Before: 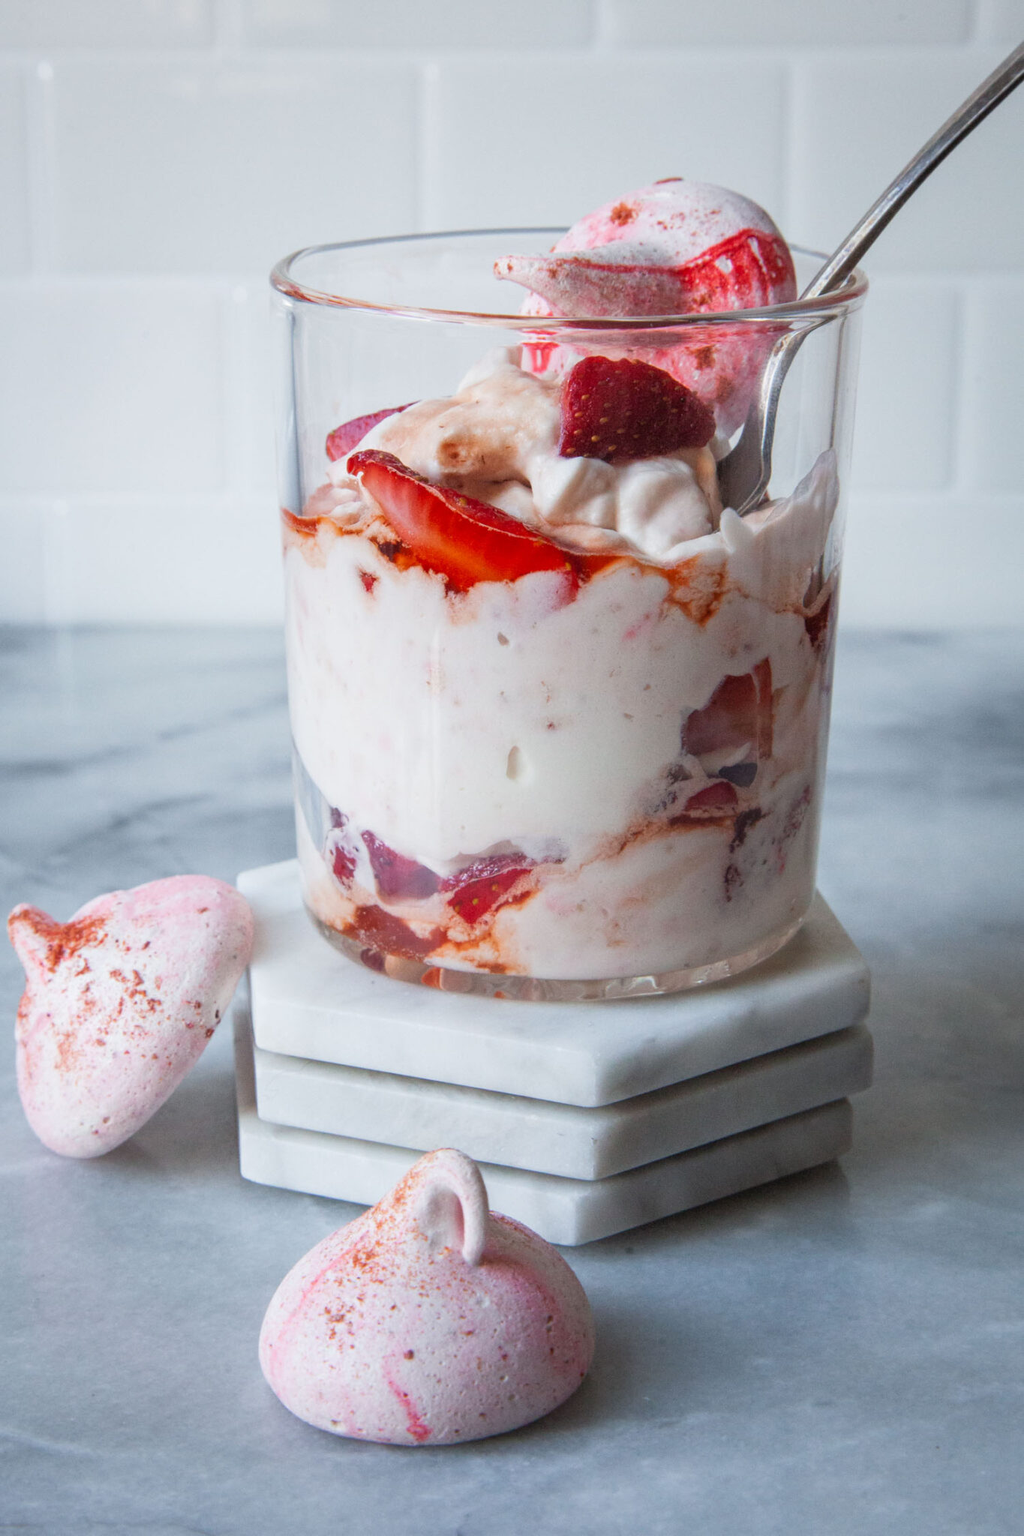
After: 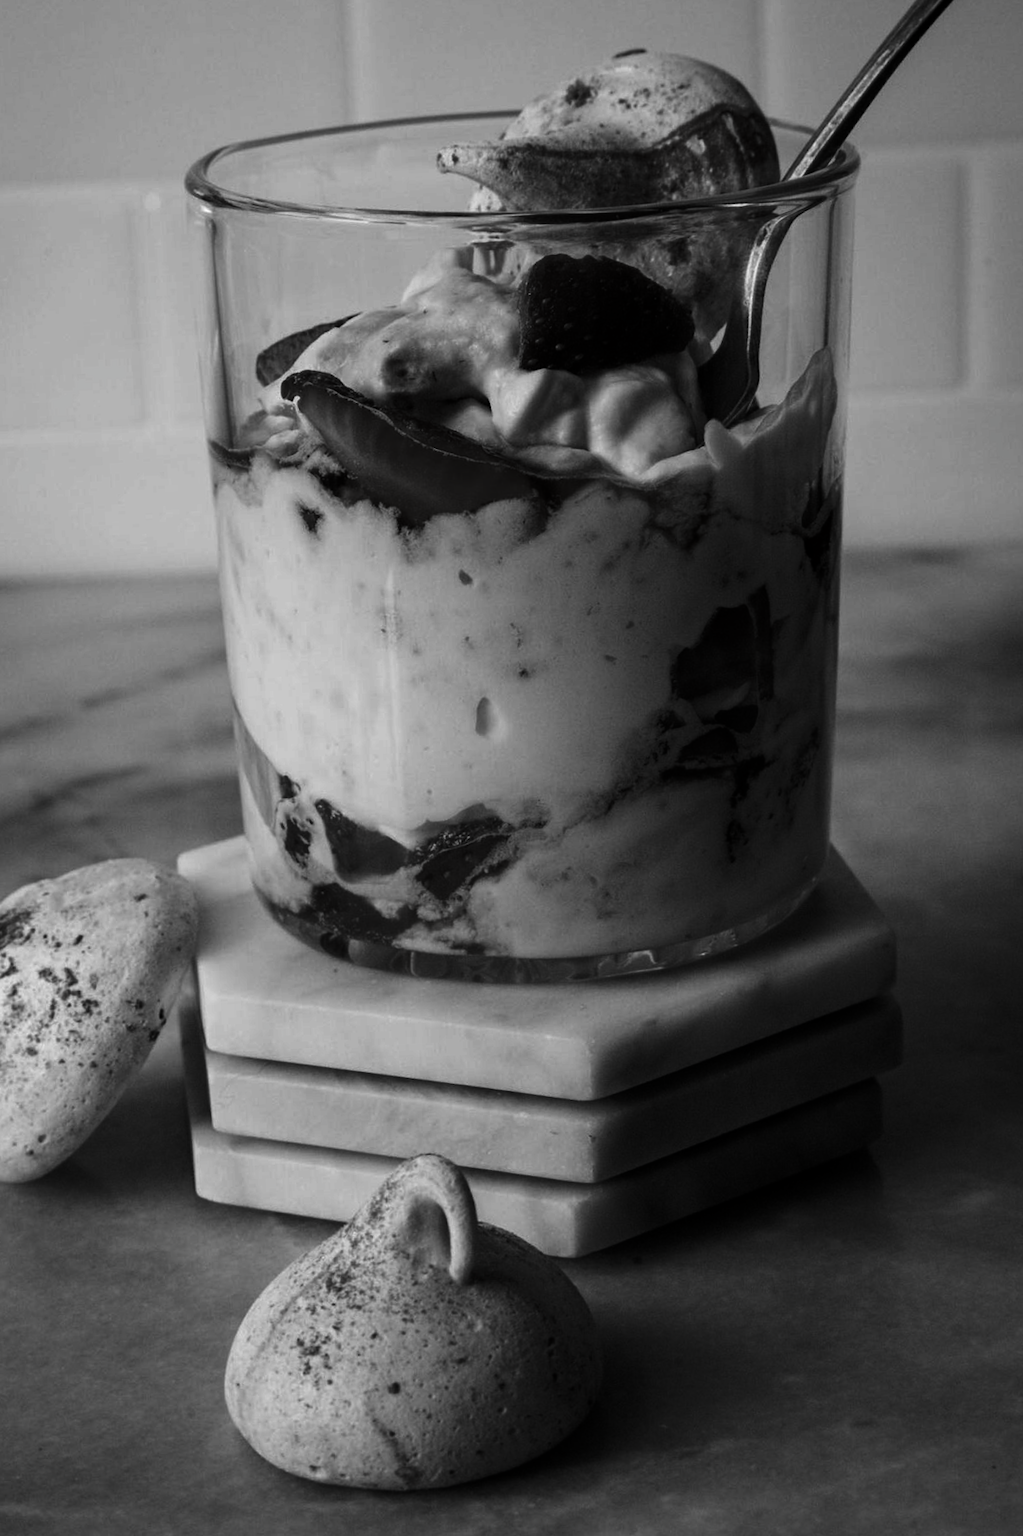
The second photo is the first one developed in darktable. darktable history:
crop and rotate: angle 2.46°, left 5.666%, top 5.673%
contrast brightness saturation: contrast 0.022, brightness -0.986, saturation -0.993
